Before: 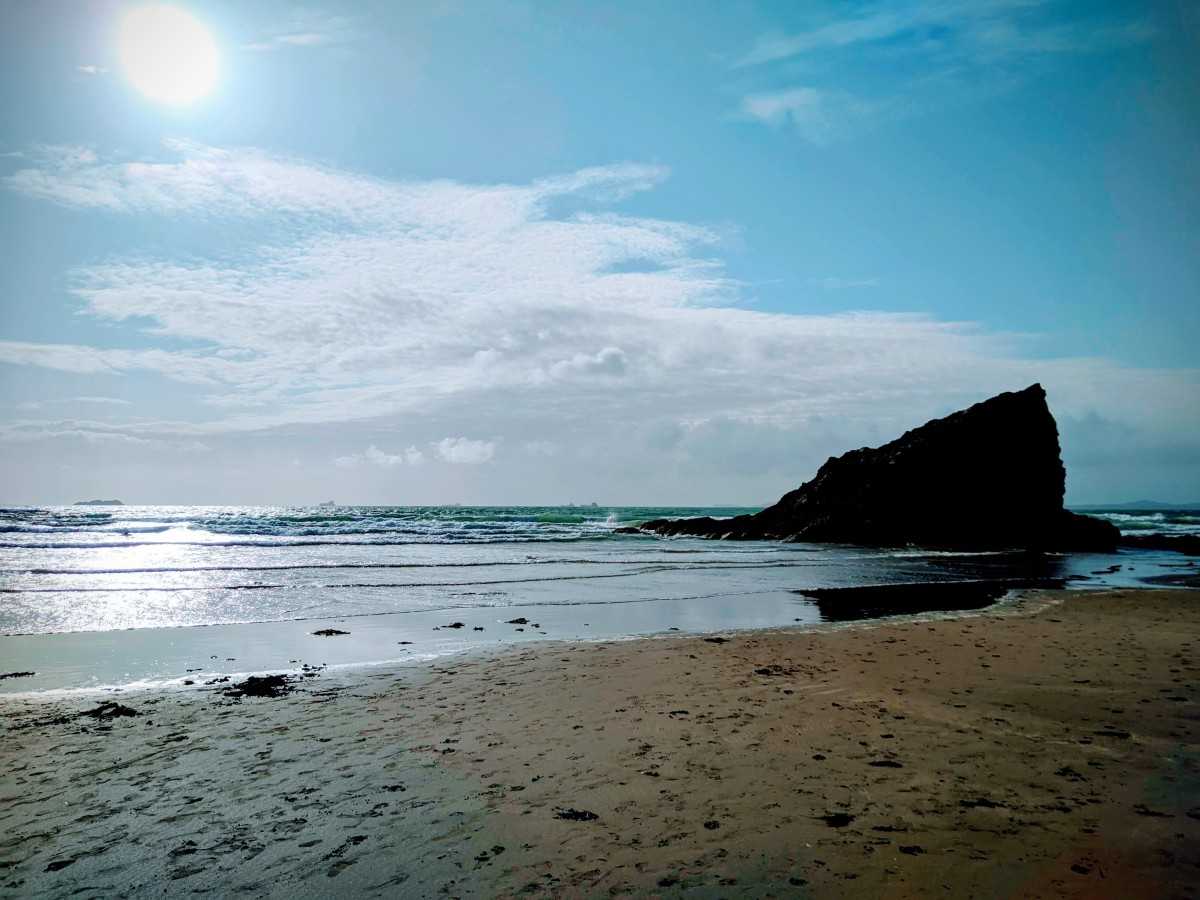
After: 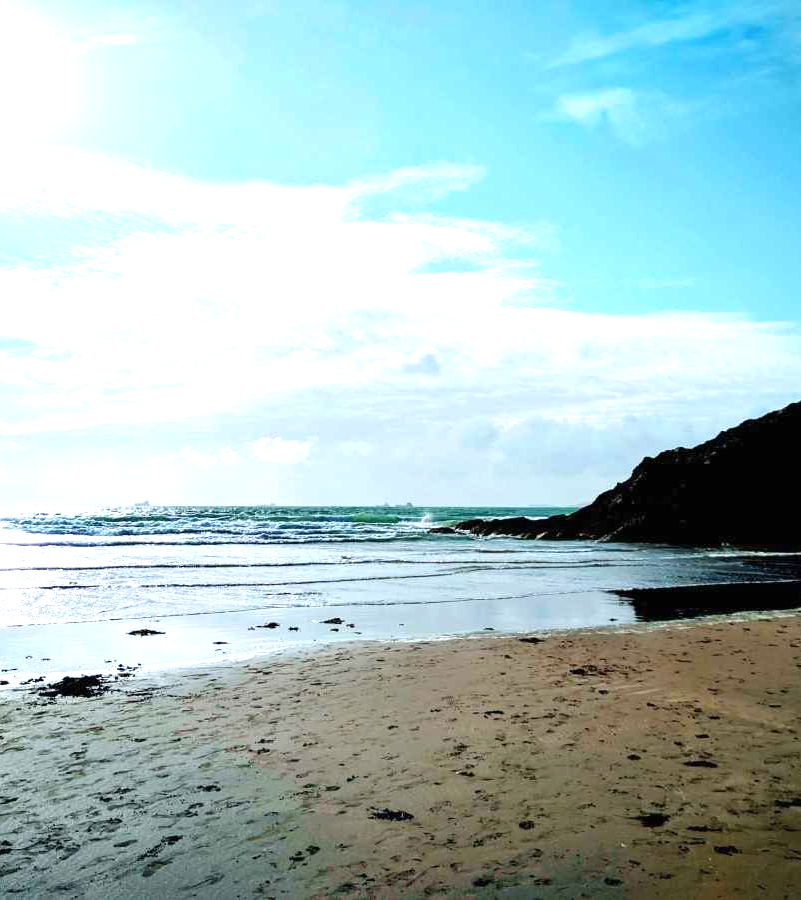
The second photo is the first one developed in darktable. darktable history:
crop: left 15.429%, right 17.817%
exposure: black level correction 0, exposure 1 EV, compensate highlight preservation false
